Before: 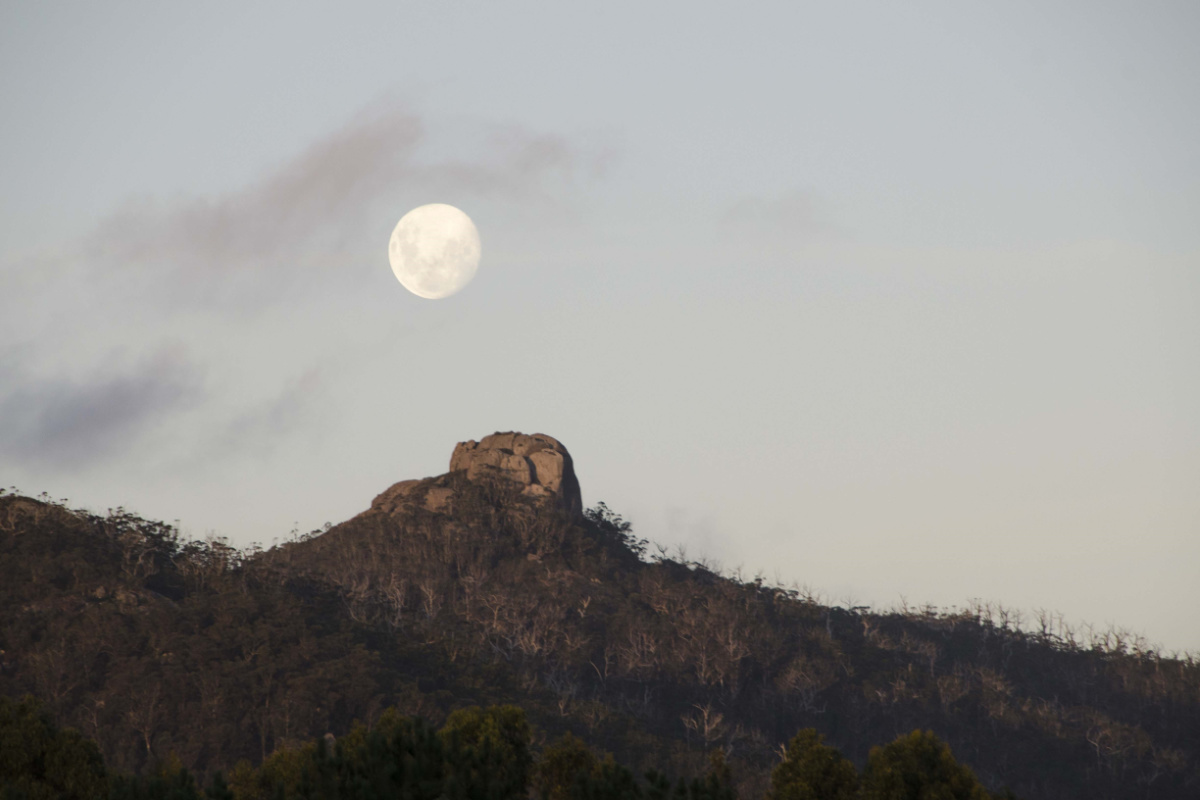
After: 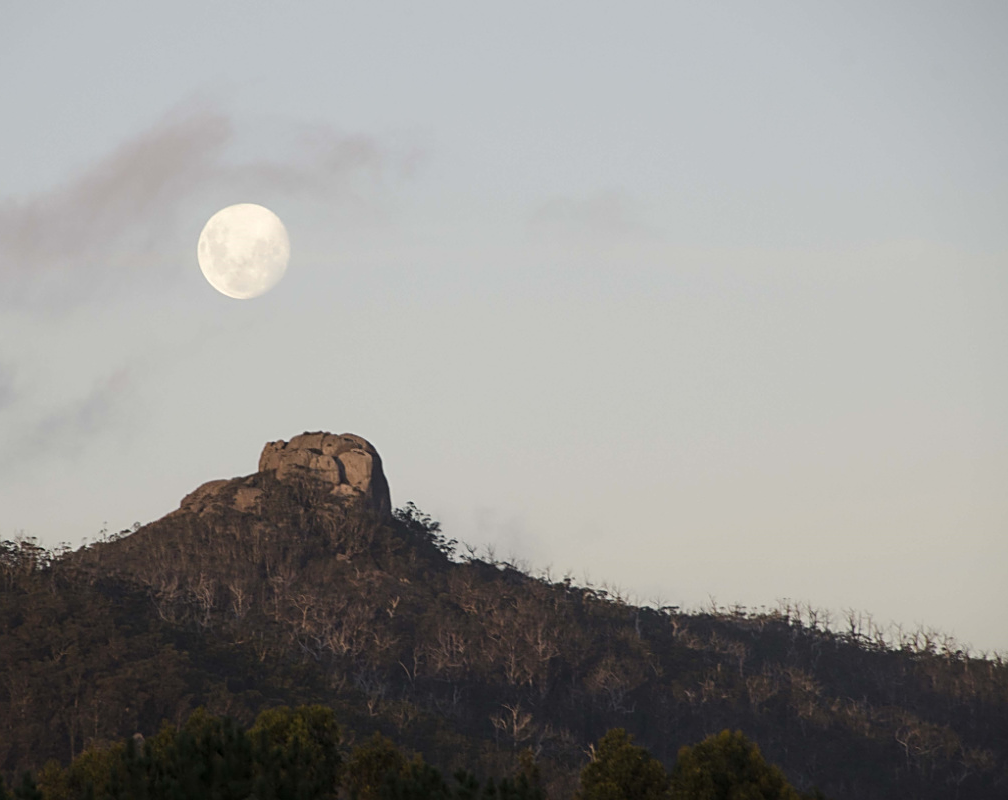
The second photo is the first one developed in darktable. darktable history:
color correction: highlights b* 0.051, saturation 0.984
sharpen: on, module defaults
crop: left 15.917%
